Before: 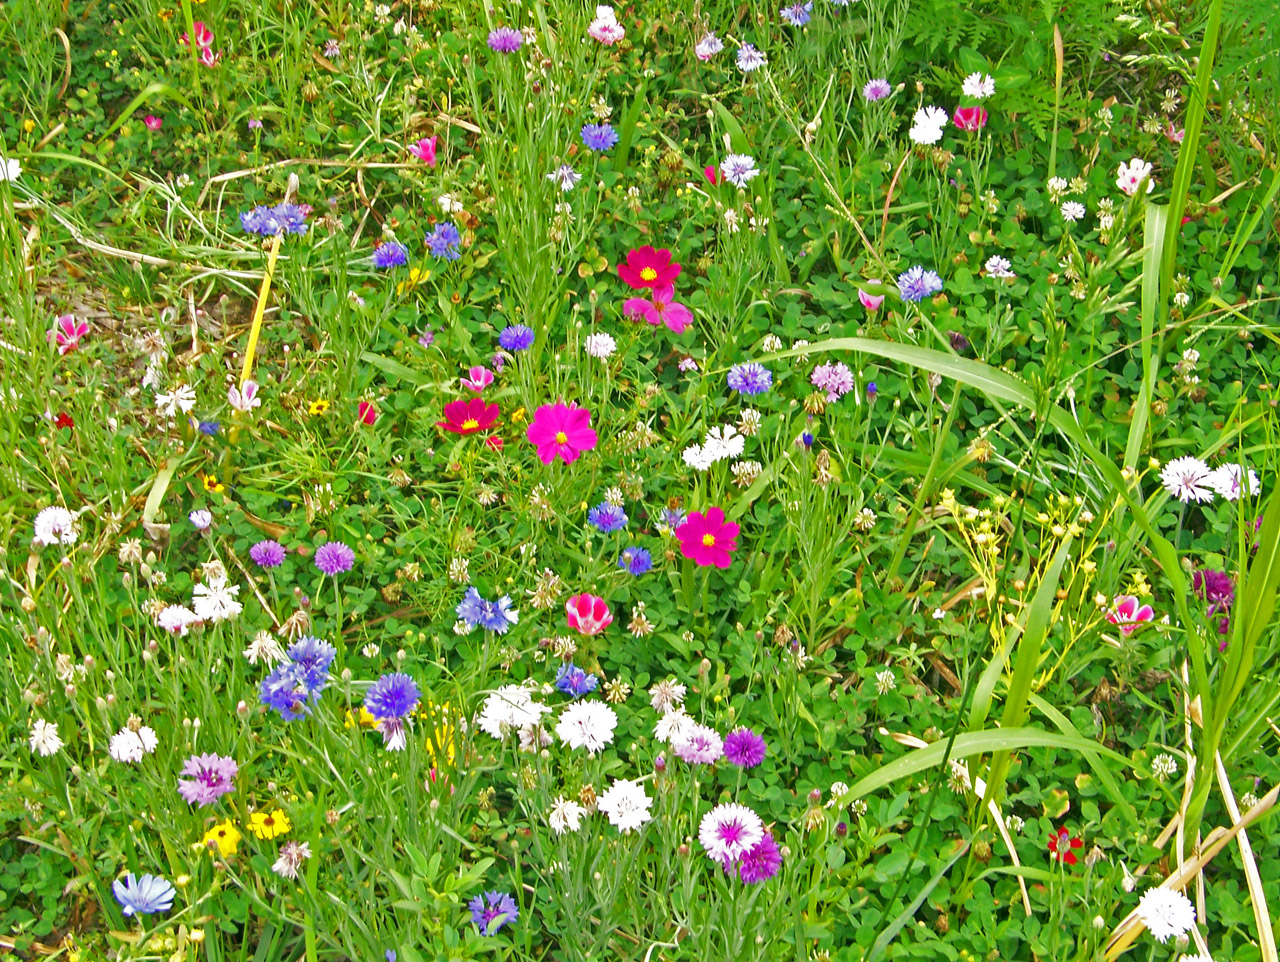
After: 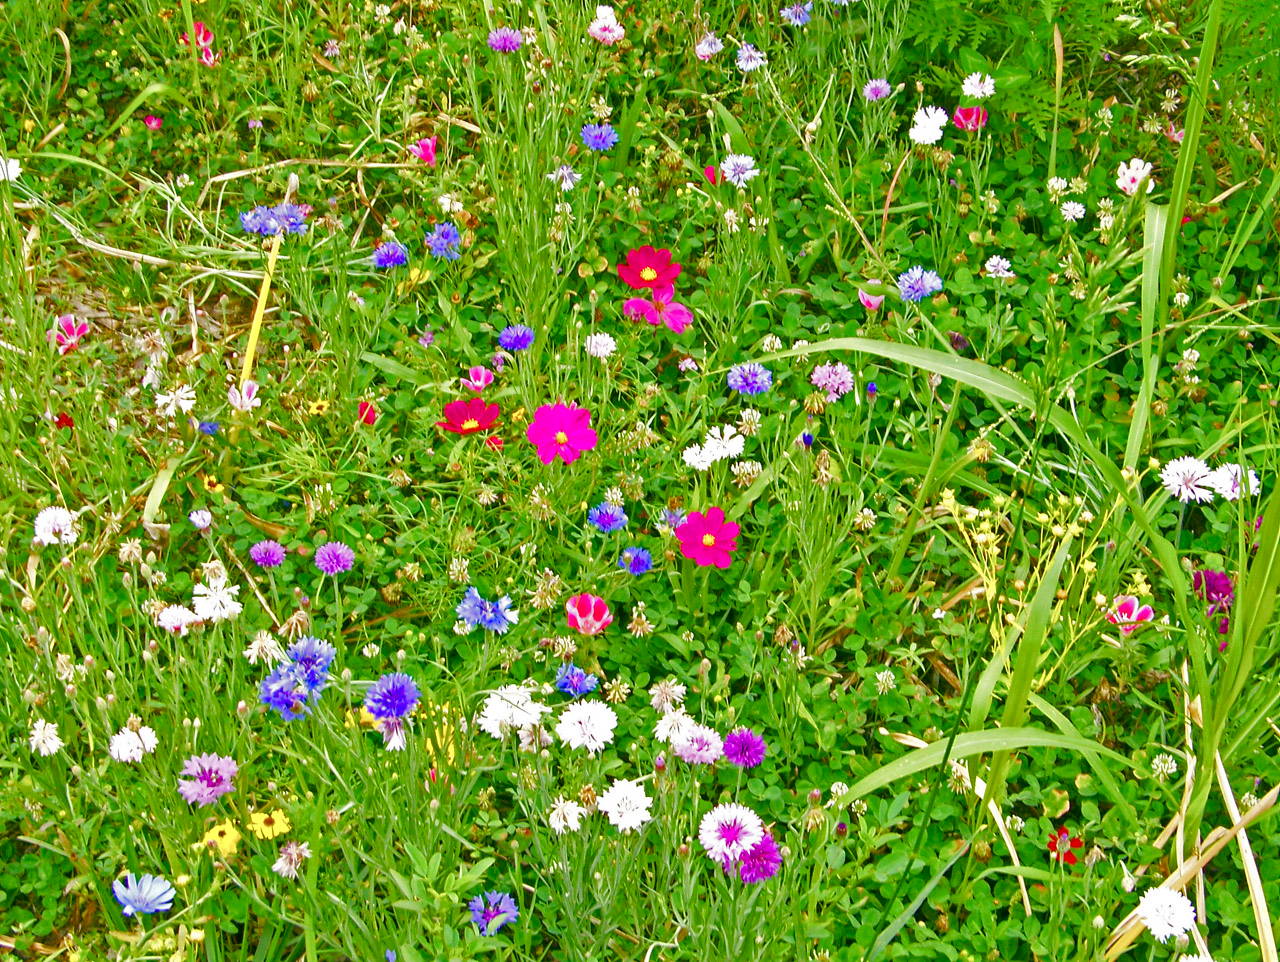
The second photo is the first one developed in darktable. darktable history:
color balance rgb: linear chroma grading › global chroma 15.176%, perceptual saturation grading › global saturation 20%, perceptual saturation grading › highlights -49.524%, perceptual saturation grading › shadows 25.57%, global vibrance 20%
